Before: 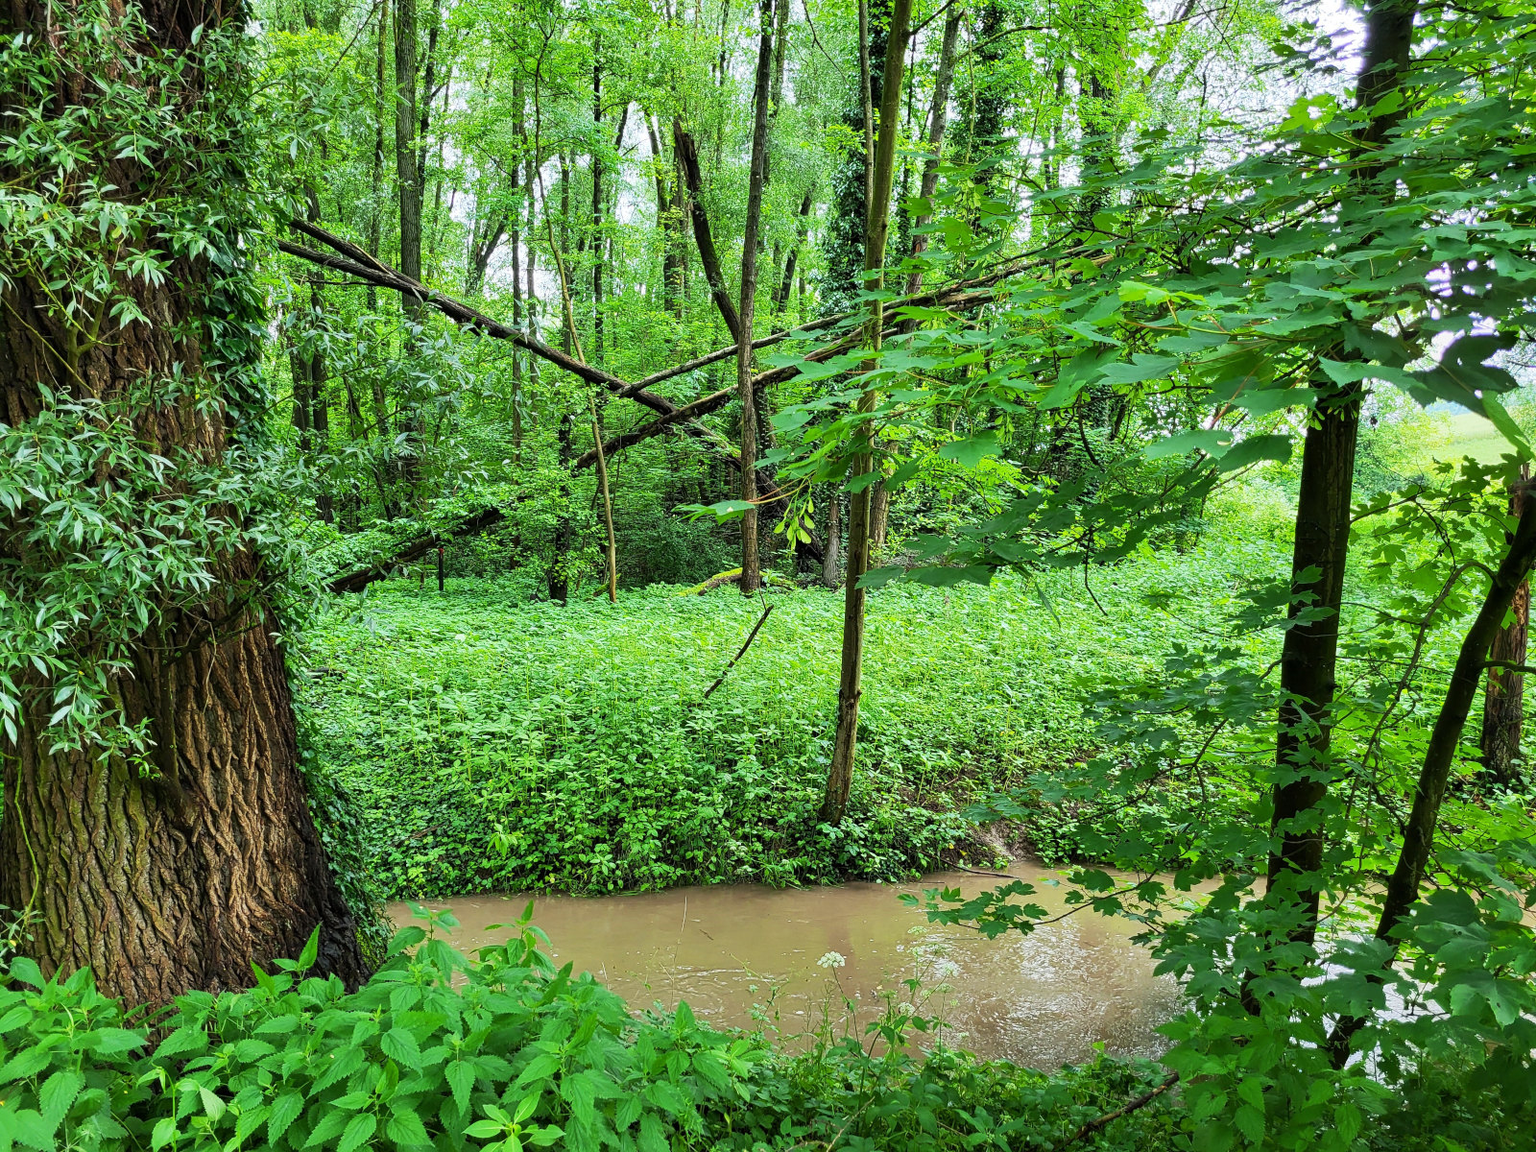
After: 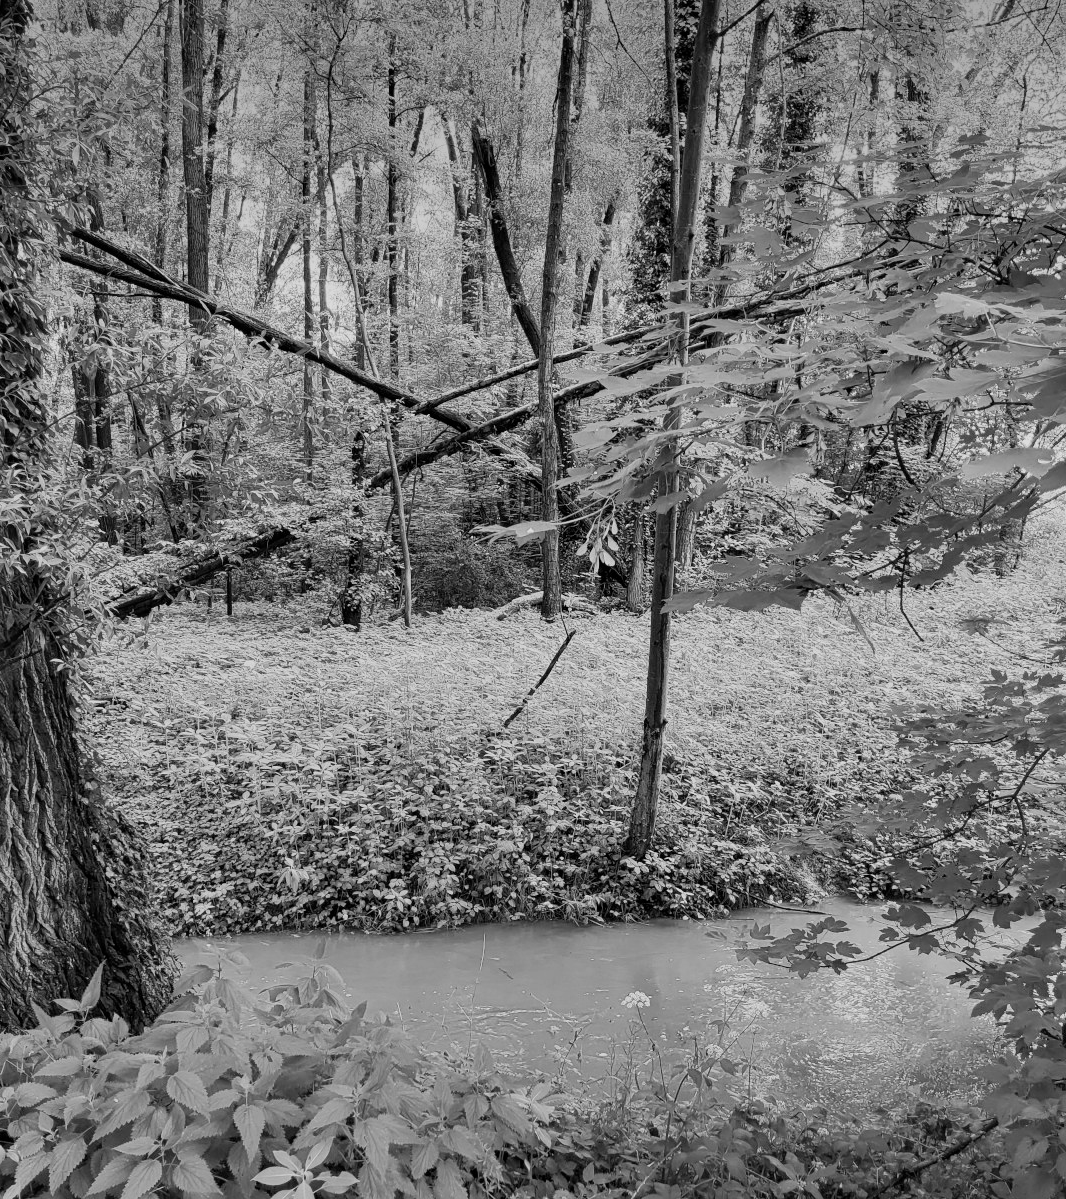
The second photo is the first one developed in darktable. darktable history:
filmic rgb: black relative exposure -15 EV, white relative exposure 3 EV, threshold 6 EV, target black luminance 0%, hardness 9.27, latitude 99%, contrast 0.912, shadows ↔ highlights balance 0.505%, add noise in highlights 0, color science v3 (2019), use custom middle-gray values true, iterations of high-quality reconstruction 0, contrast in highlights soft, enable highlight reconstruction true
crop and rotate: left 14.436%, right 18.898%
contrast brightness saturation: contrast 0.04, saturation 0.07
graduated density: density 2.02 EV, hardness 44%, rotation 0.374°, offset 8.21, hue 208.8°, saturation 97%
monochrome: a 1.94, b -0.638
